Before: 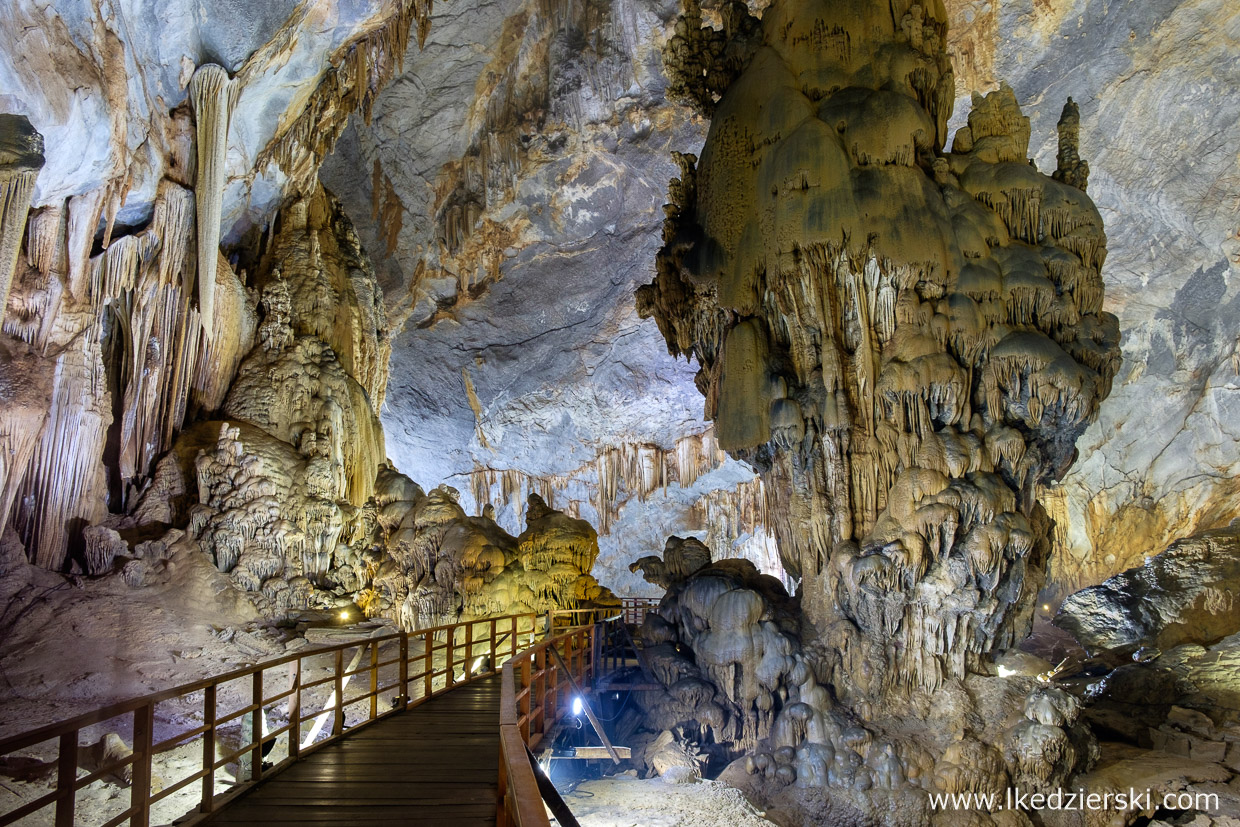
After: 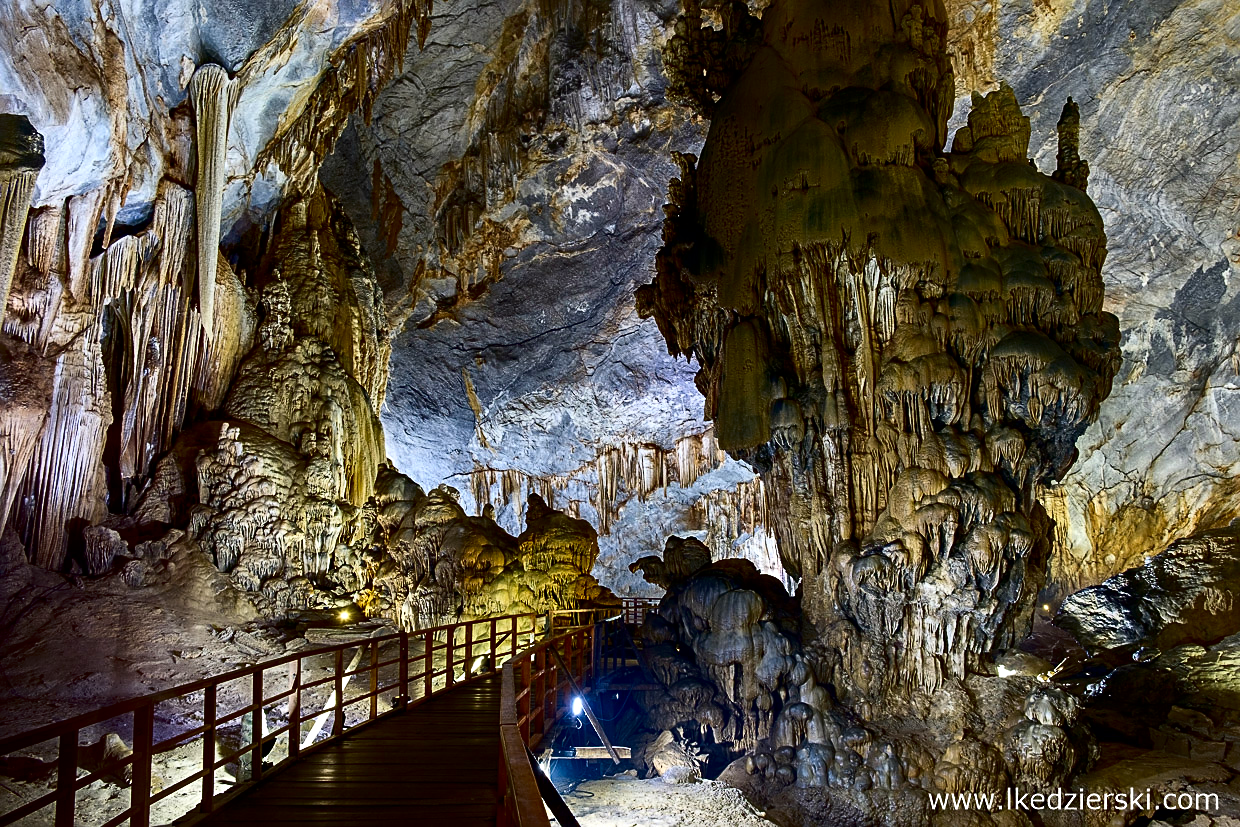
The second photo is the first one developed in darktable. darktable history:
shadows and highlights: shadows -0.313, highlights 38.19
haze removal: compatibility mode true, adaptive false
sharpen: on, module defaults
contrast brightness saturation: contrast 0.194, brightness -0.232, saturation 0.114
